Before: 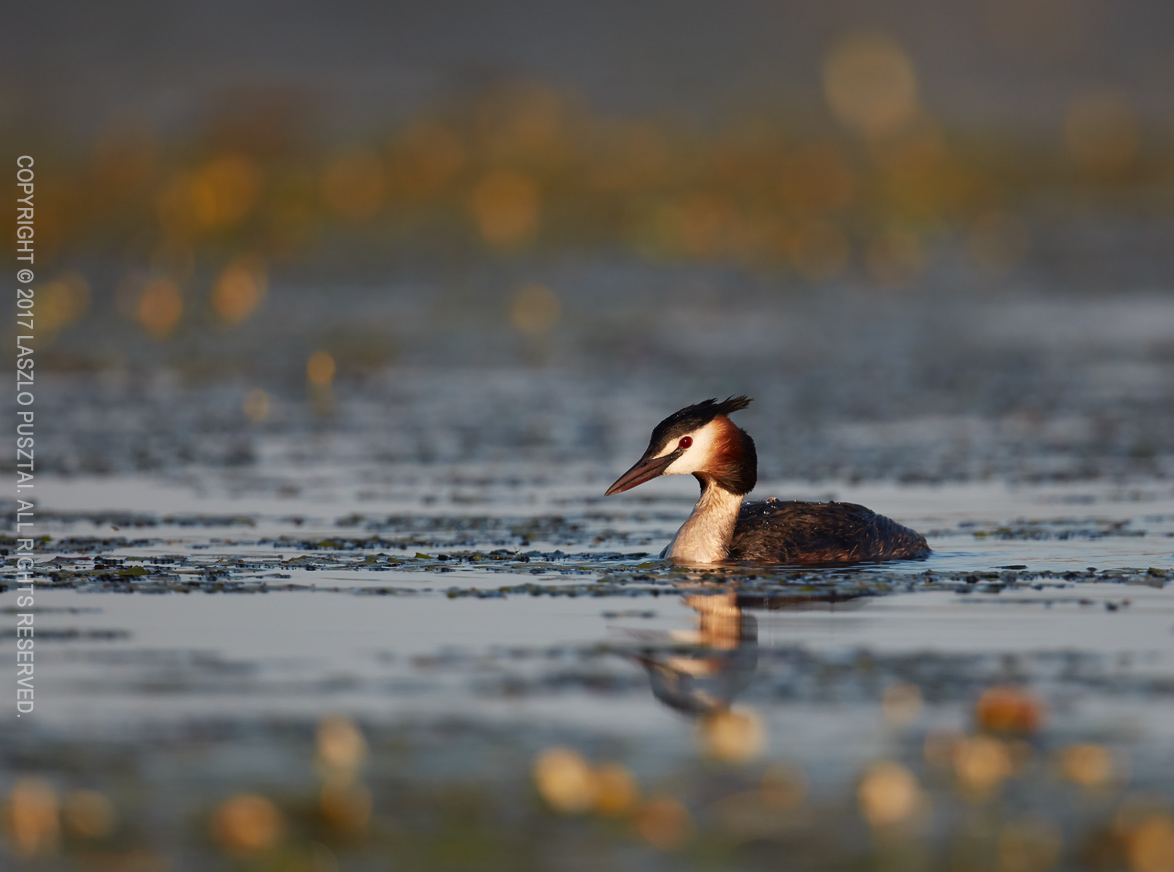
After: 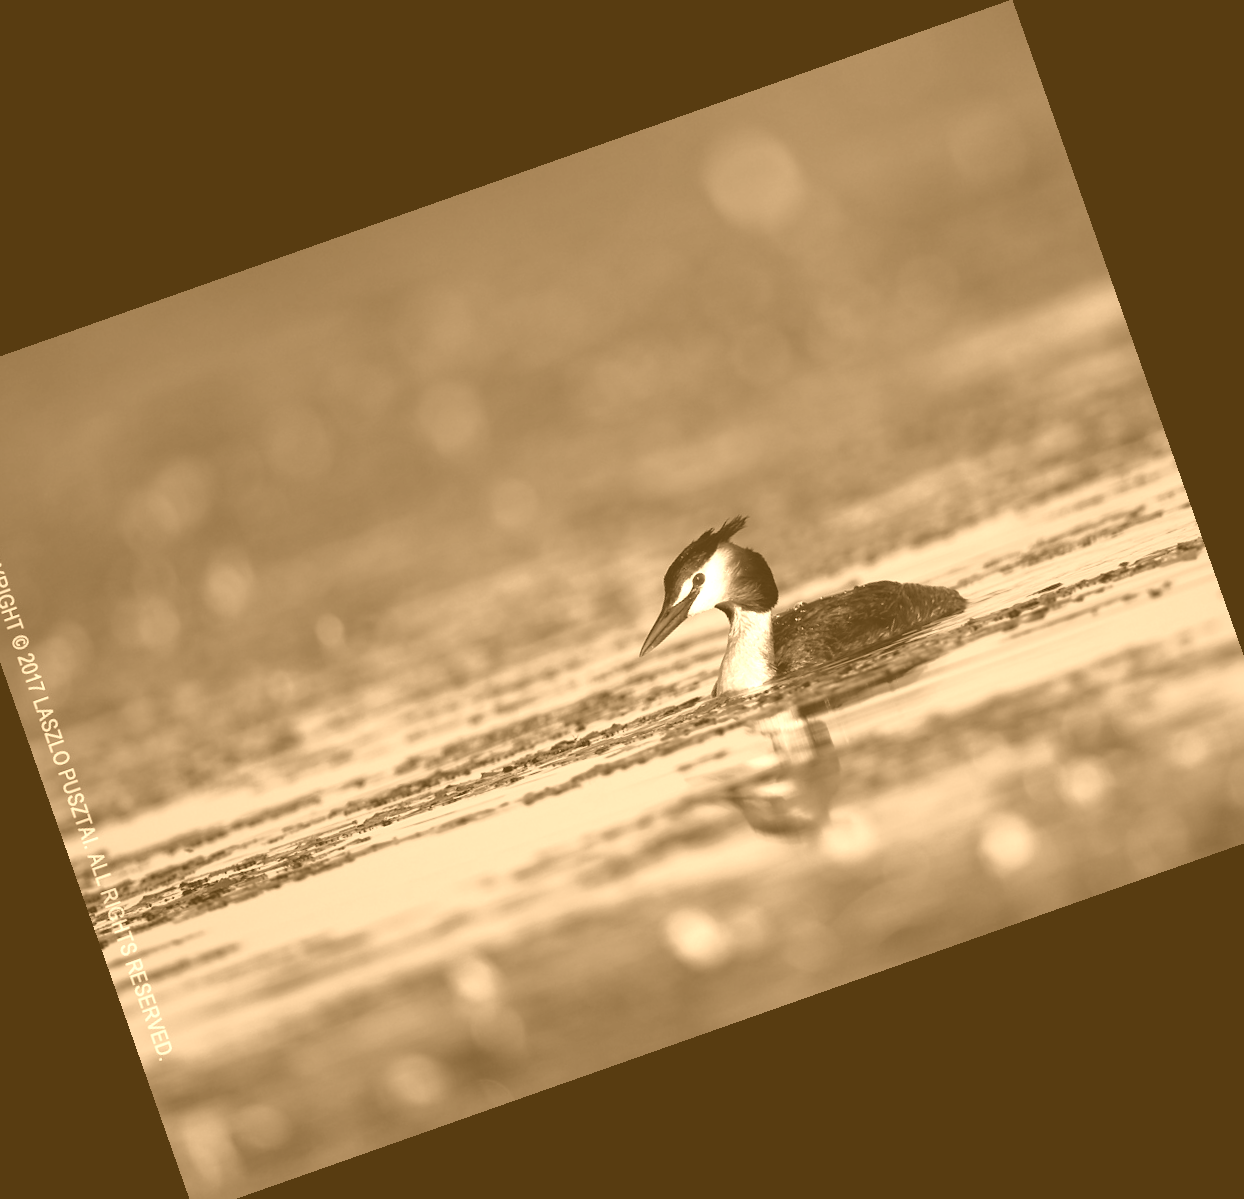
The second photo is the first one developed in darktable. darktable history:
colorize: hue 28.8°, source mix 100%
tone curve: curves: ch0 [(0, 0) (0.003, 0.003) (0.011, 0.011) (0.025, 0.025) (0.044, 0.044) (0.069, 0.069) (0.1, 0.099) (0.136, 0.135) (0.177, 0.177) (0.224, 0.224) (0.277, 0.276) (0.335, 0.334) (0.399, 0.398) (0.468, 0.467) (0.543, 0.565) (0.623, 0.641) (0.709, 0.723) (0.801, 0.81) (0.898, 0.902) (1, 1)], preserve colors none
crop and rotate: angle 19.43°, left 6.812%, right 4.125%, bottom 1.087%
contrast brightness saturation: contrast 0.06, brightness -0.01, saturation -0.23
